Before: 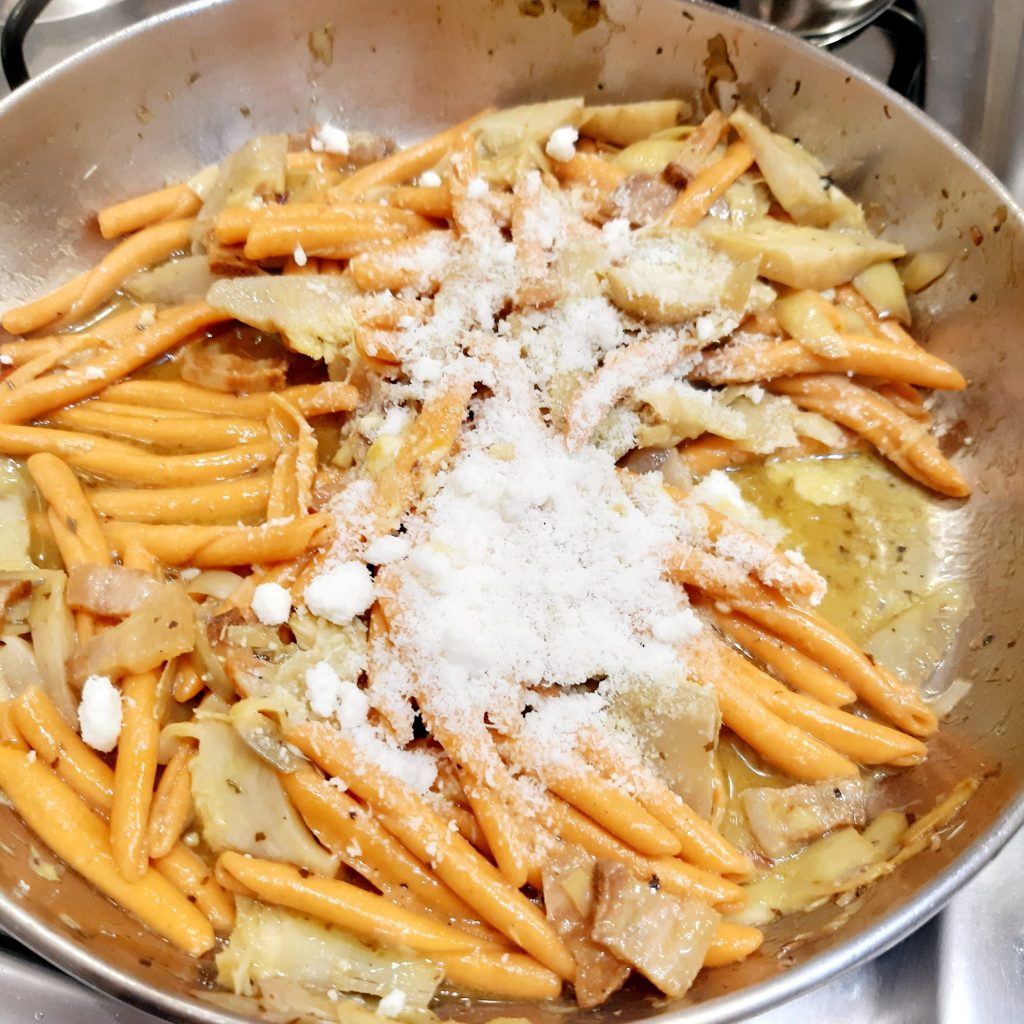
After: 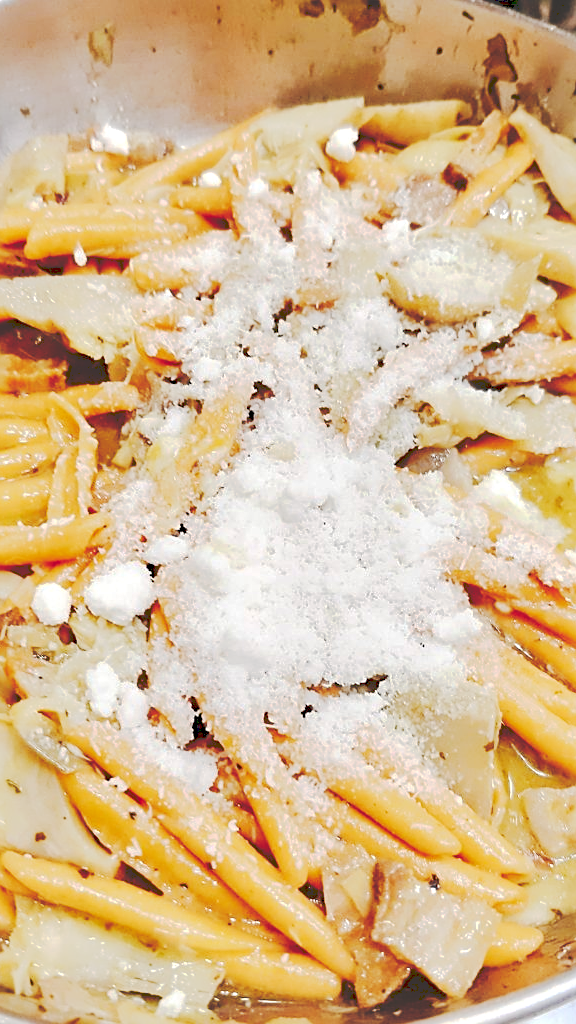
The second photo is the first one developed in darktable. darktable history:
crop: left 21.496%, right 22.254%
sharpen: on, module defaults
tone curve: curves: ch0 [(0, 0) (0.003, 0.219) (0.011, 0.219) (0.025, 0.223) (0.044, 0.226) (0.069, 0.232) (0.1, 0.24) (0.136, 0.245) (0.177, 0.257) (0.224, 0.281) (0.277, 0.324) (0.335, 0.392) (0.399, 0.484) (0.468, 0.585) (0.543, 0.672) (0.623, 0.741) (0.709, 0.788) (0.801, 0.835) (0.898, 0.878) (1, 1)], preserve colors none
local contrast: mode bilateral grid, contrast 20, coarseness 50, detail 120%, midtone range 0.2
